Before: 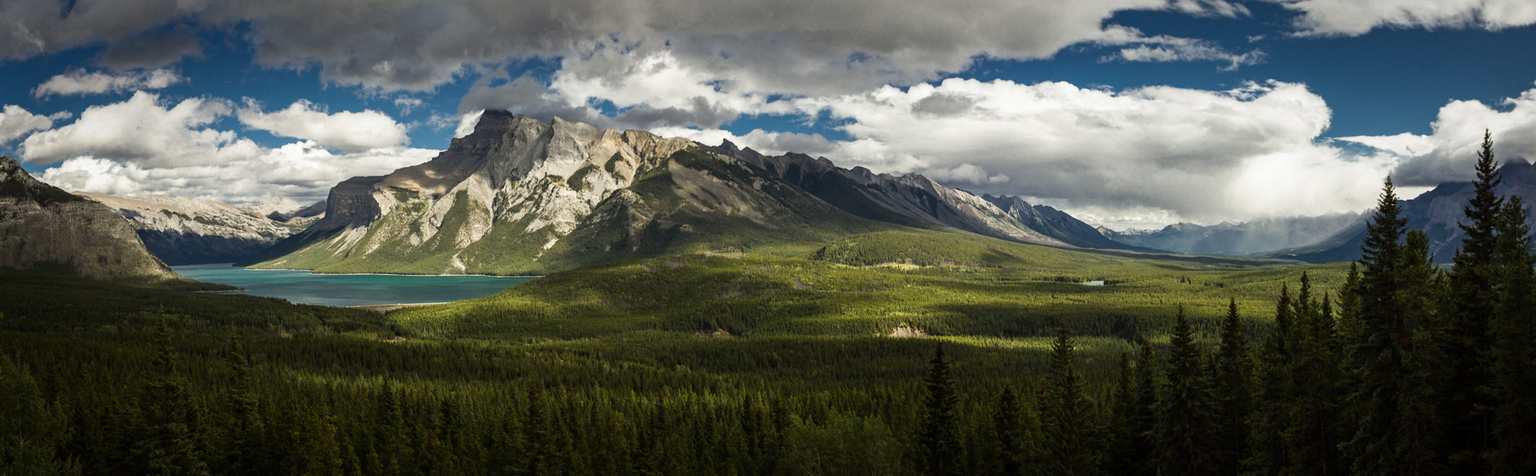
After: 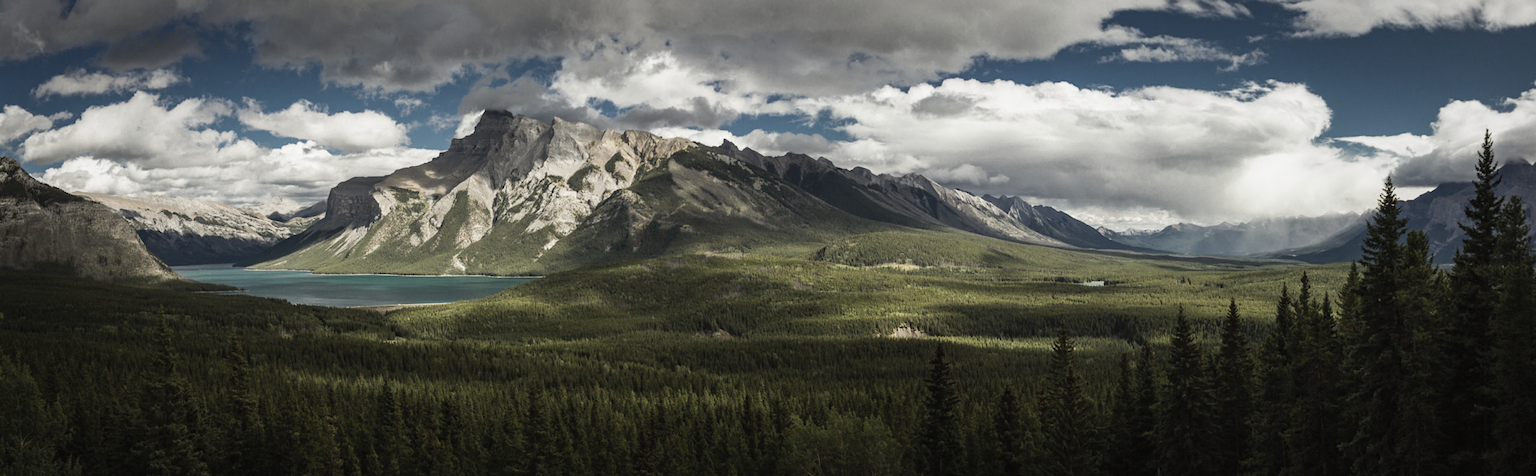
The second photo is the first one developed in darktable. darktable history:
contrast brightness saturation: contrast -0.04, saturation -0.392
